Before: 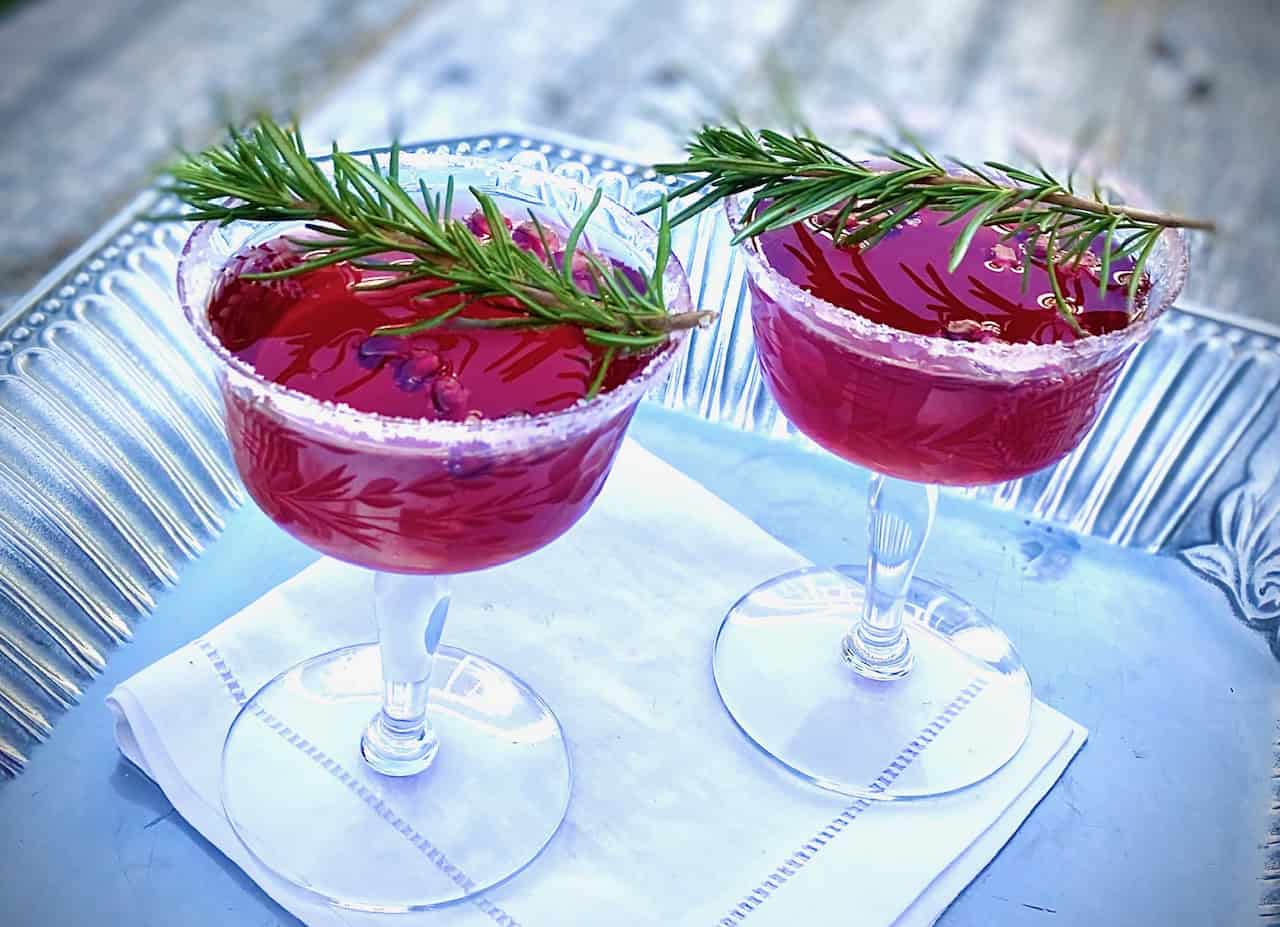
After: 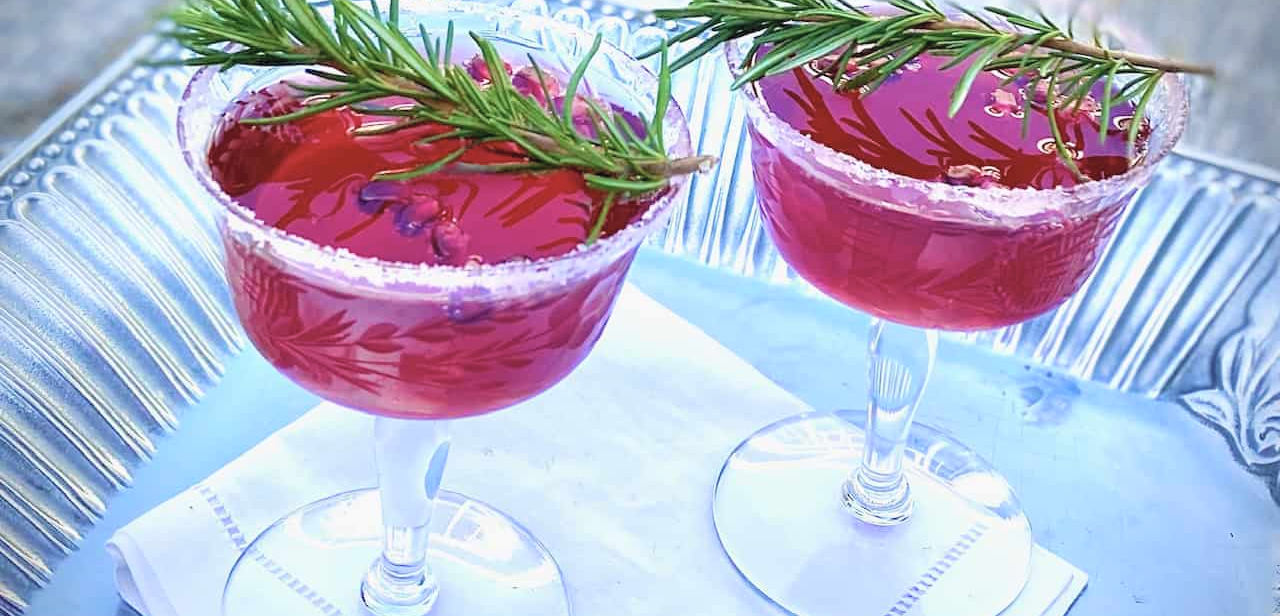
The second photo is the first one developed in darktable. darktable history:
crop: top 16.727%, bottom 16.727%
contrast brightness saturation: brightness 0.15
